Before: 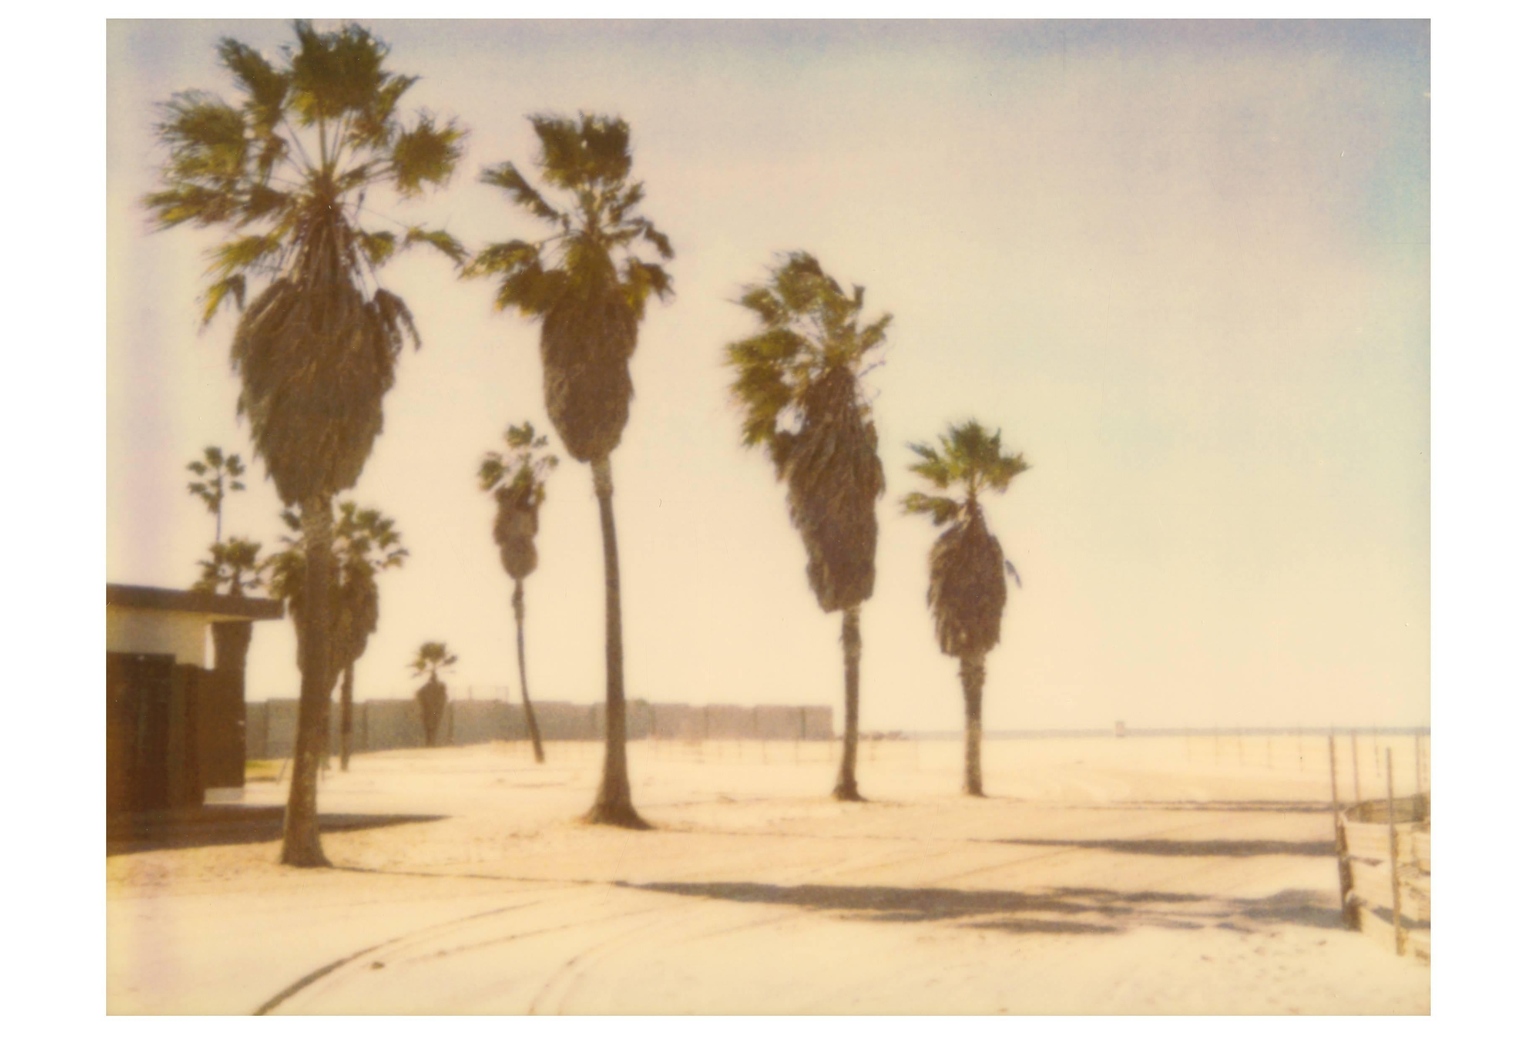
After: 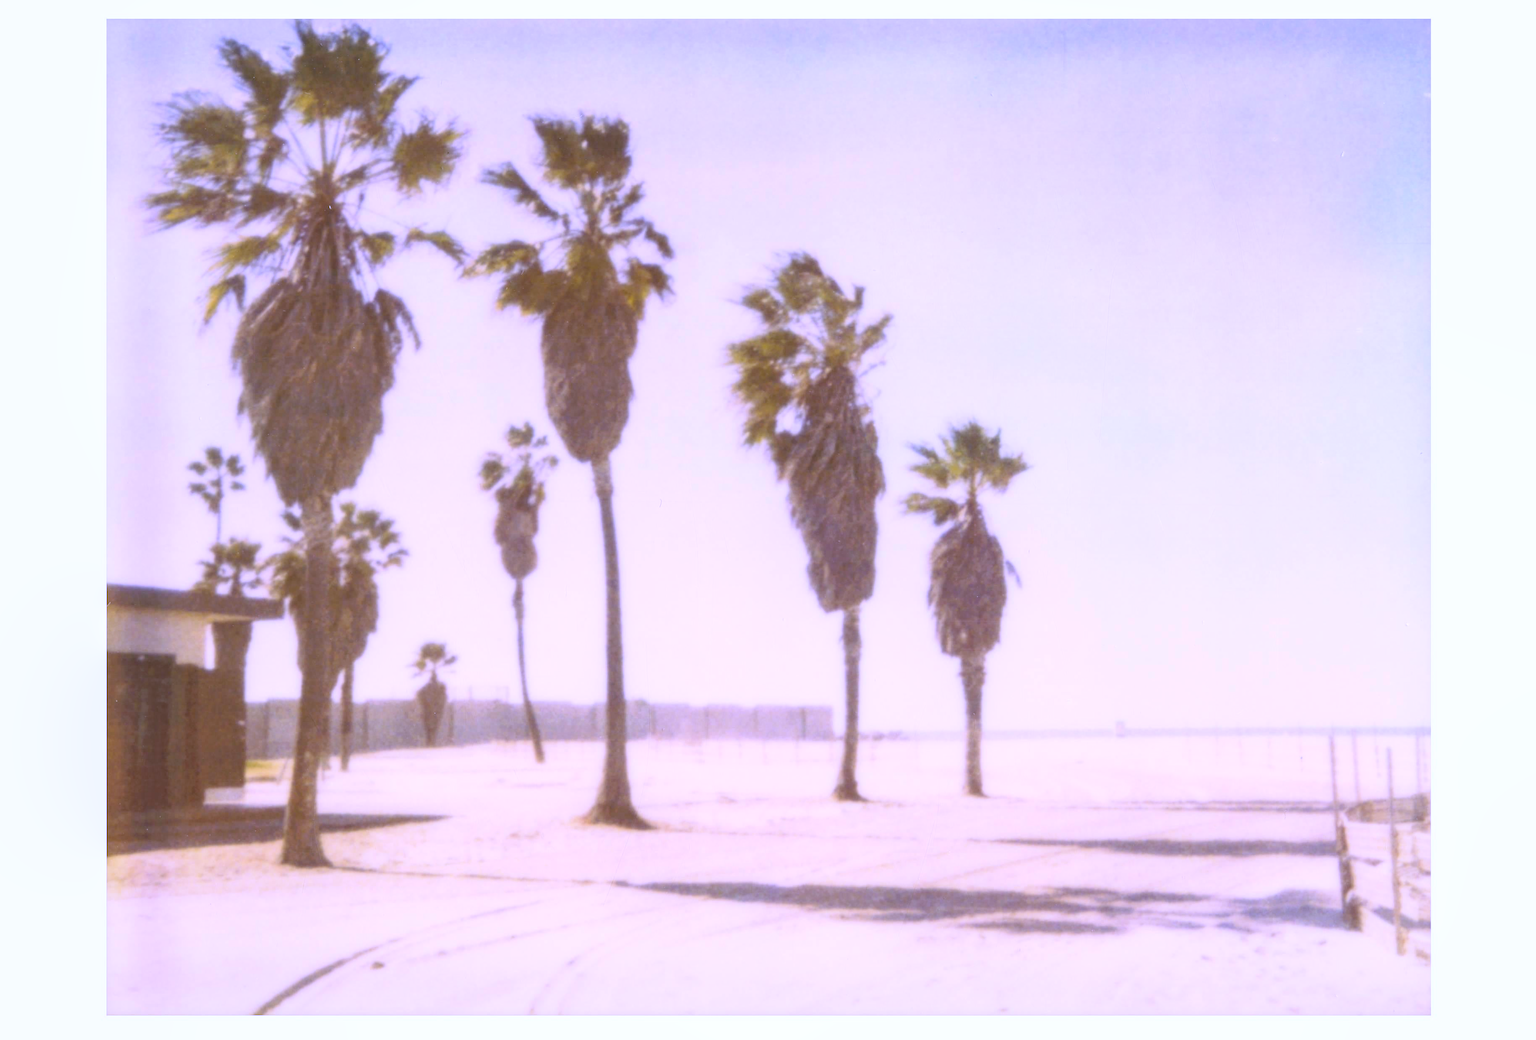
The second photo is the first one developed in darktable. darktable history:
white balance: red 0.98, blue 1.61
contrast brightness saturation: contrast 0.14, brightness 0.21
local contrast: on, module defaults
